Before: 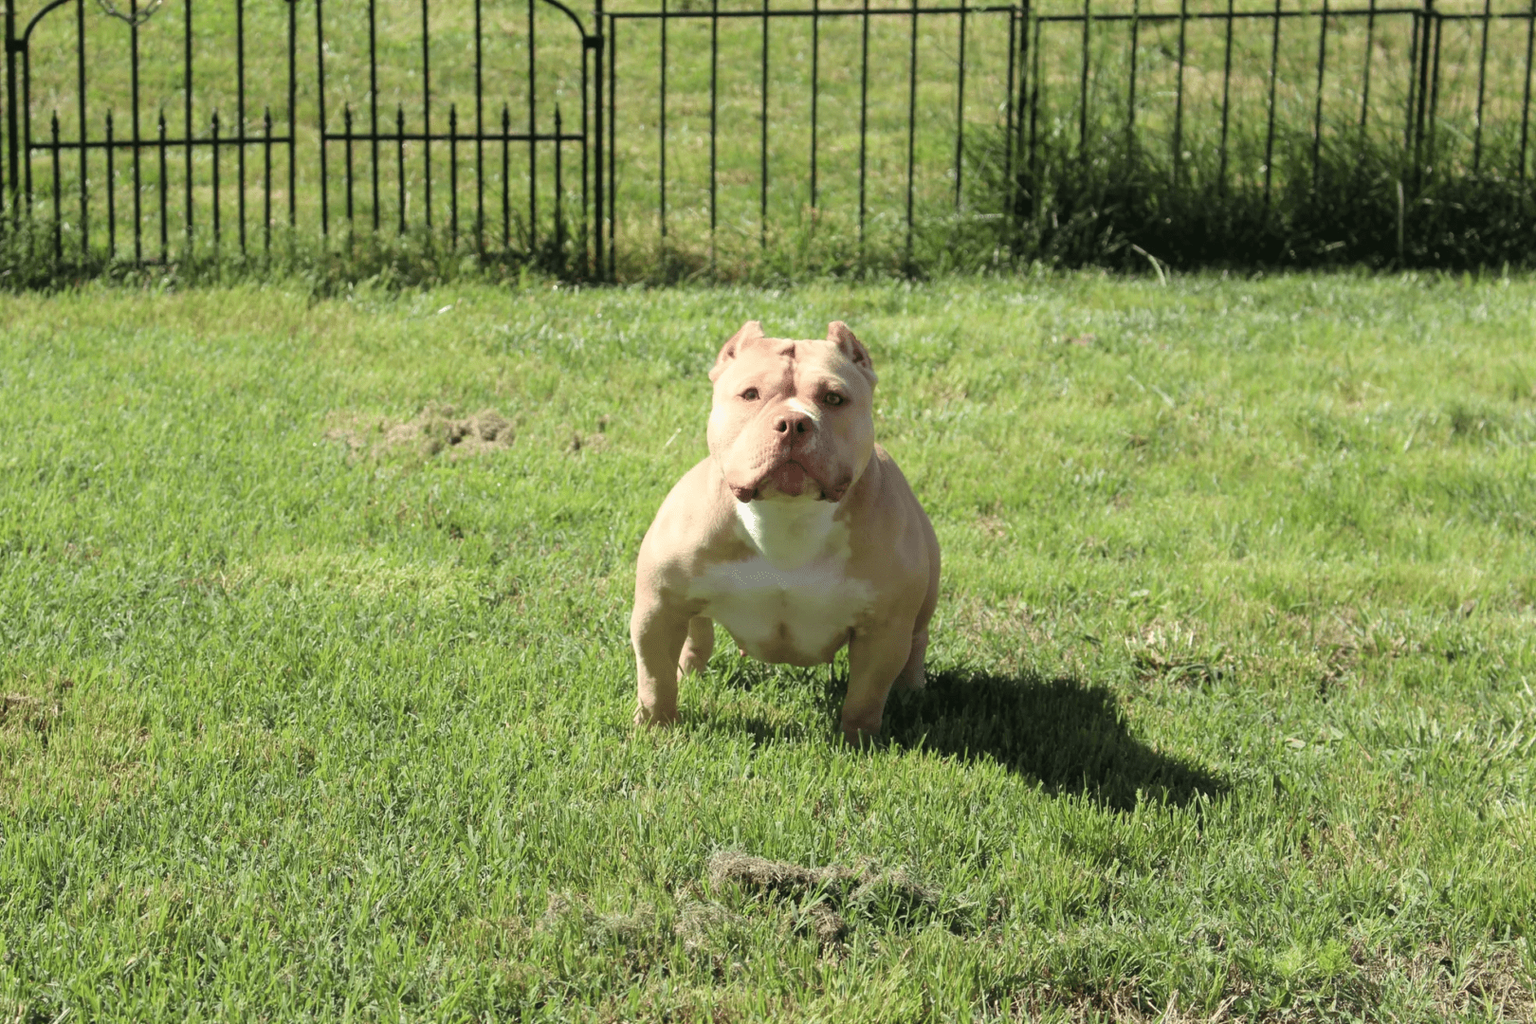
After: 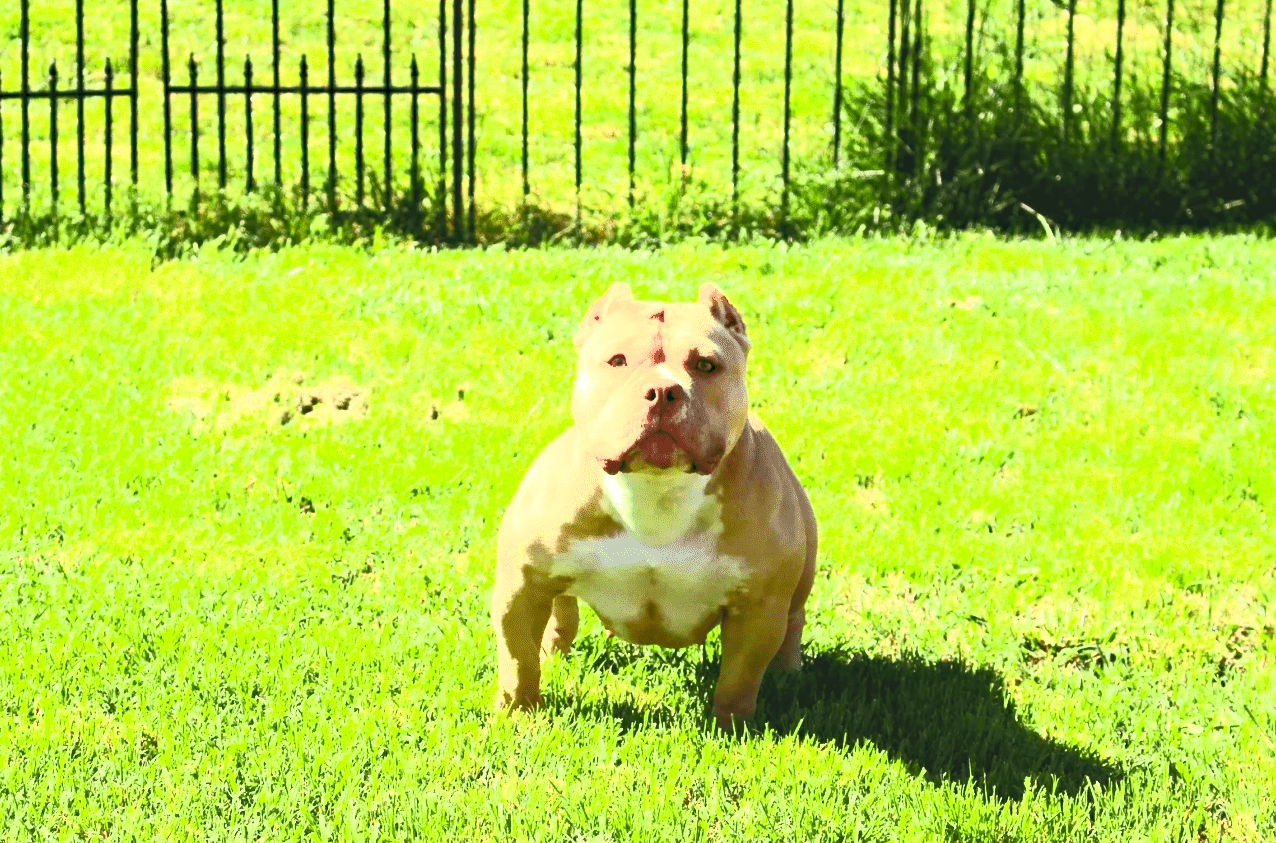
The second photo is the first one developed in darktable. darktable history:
crop and rotate: left 10.77%, top 5.1%, right 10.41%, bottom 16.76%
contrast brightness saturation: contrast 1, brightness 1, saturation 1
haze removal: compatibility mode true, adaptive false
